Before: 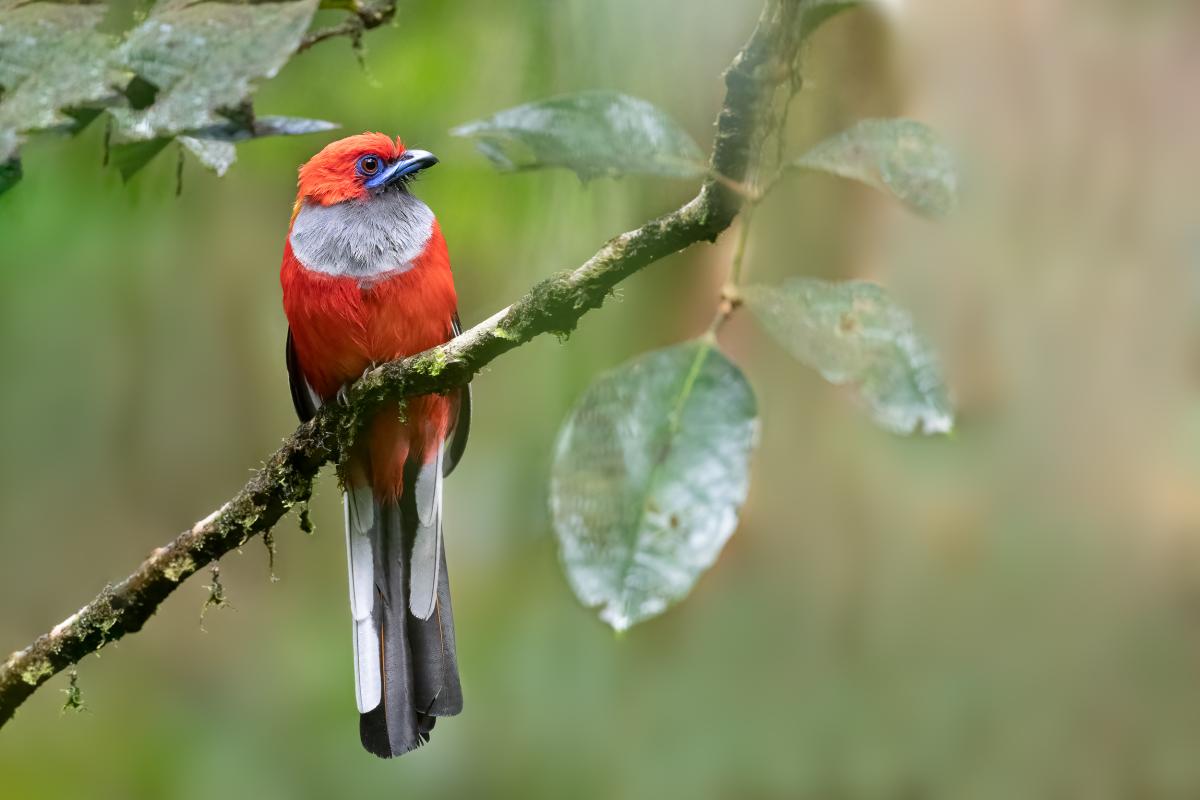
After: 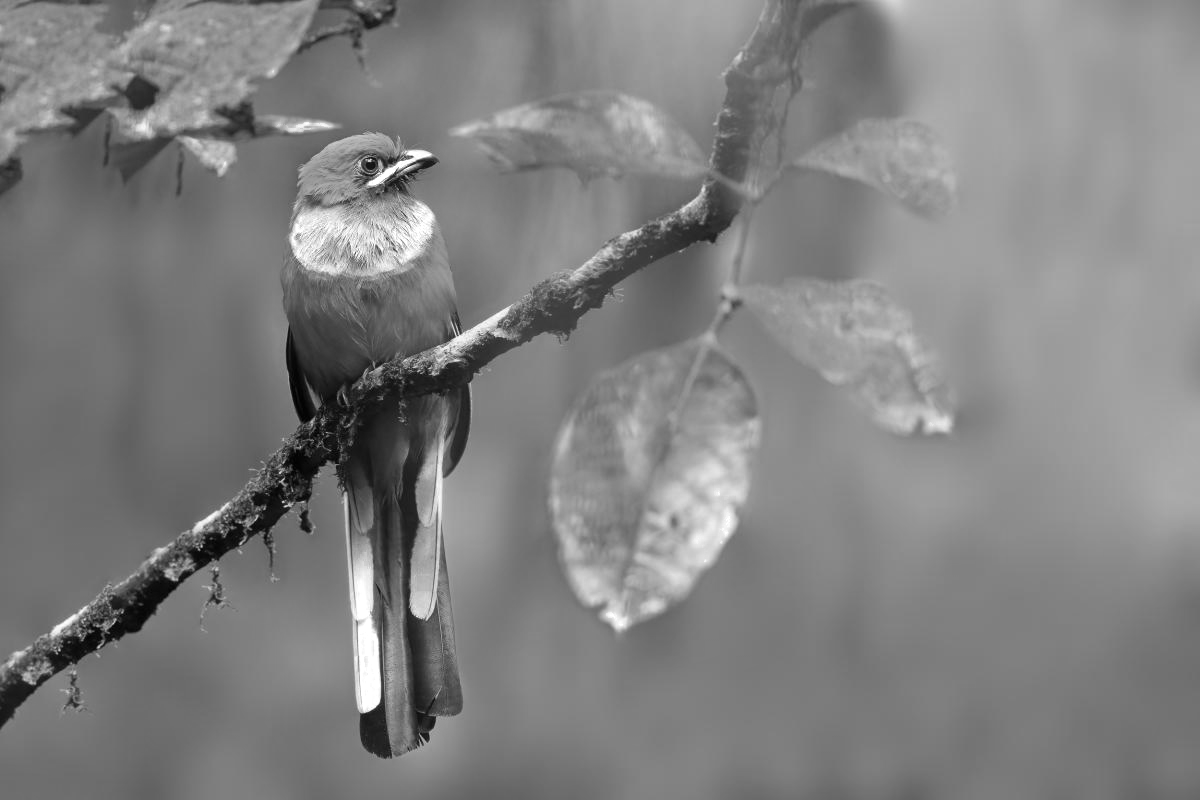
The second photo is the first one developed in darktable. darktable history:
bloom: size 15%, threshold 97%, strength 7%
monochrome: on, module defaults
color zones: curves: ch0 [(0.203, 0.433) (0.607, 0.517) (0.697, 0.696) (0.705, 0.897)]
